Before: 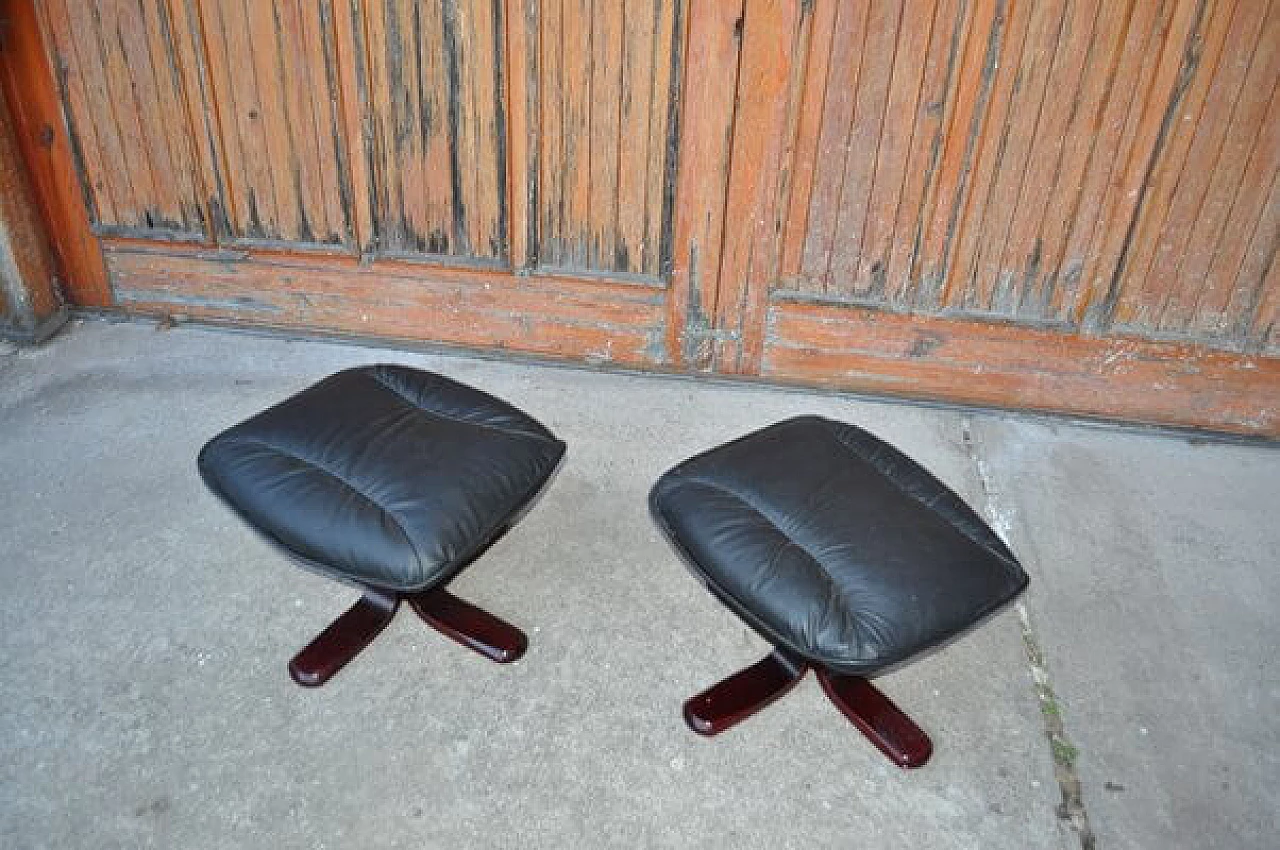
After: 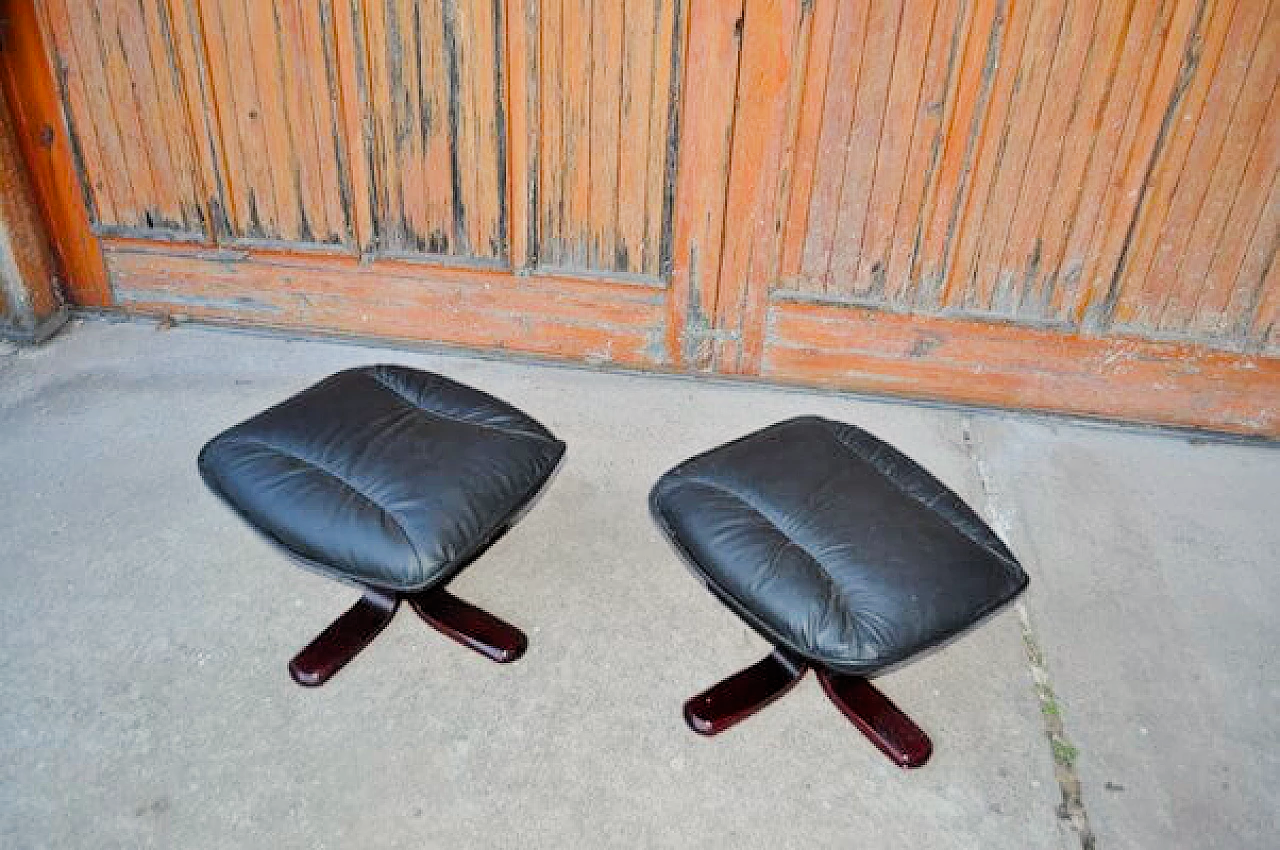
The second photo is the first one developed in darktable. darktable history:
filmic rgb: middle gray luminance 29.14%, black relative exposure -10.39 EV, white relative exposure 5.51 EV, threshold 3.06 EV, target black luminance 0%, hardness 3.96, latitude 1.97%, contrast 1.126, highlights saturation mix 4.61%, shadows ↔ highlights balance 15.96%, enable highlight reconstruction true
color balance rgb: highlights gain › chroma 1.108%, highlights gain › hue 60.13°, perceptual saturation grading › global saturation 19.512%, perceptual brilliance grading › global brilliance 9.546%, perceptual brilliance grading › shadows 14.17%
